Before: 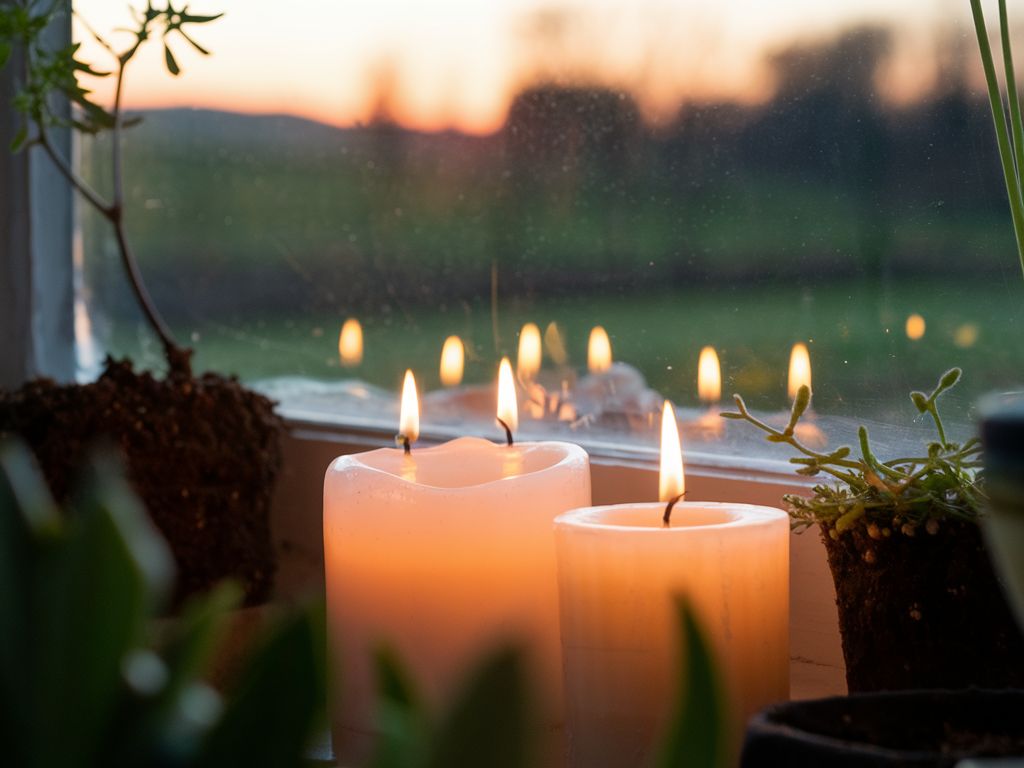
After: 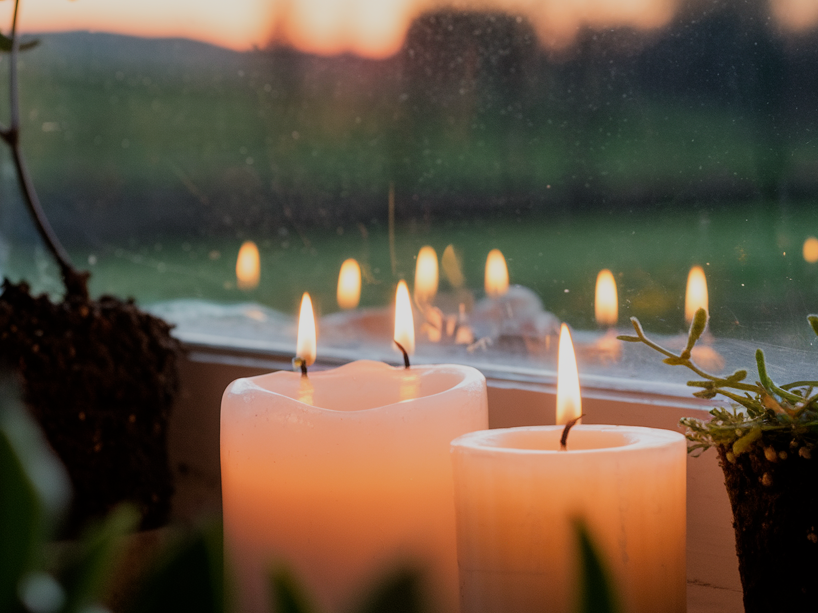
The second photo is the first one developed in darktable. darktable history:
crop and rotate: left 10.071%, top 10.071%, right 10.02%, bottom 10.02%
filmic rgb: hardness 4.17
